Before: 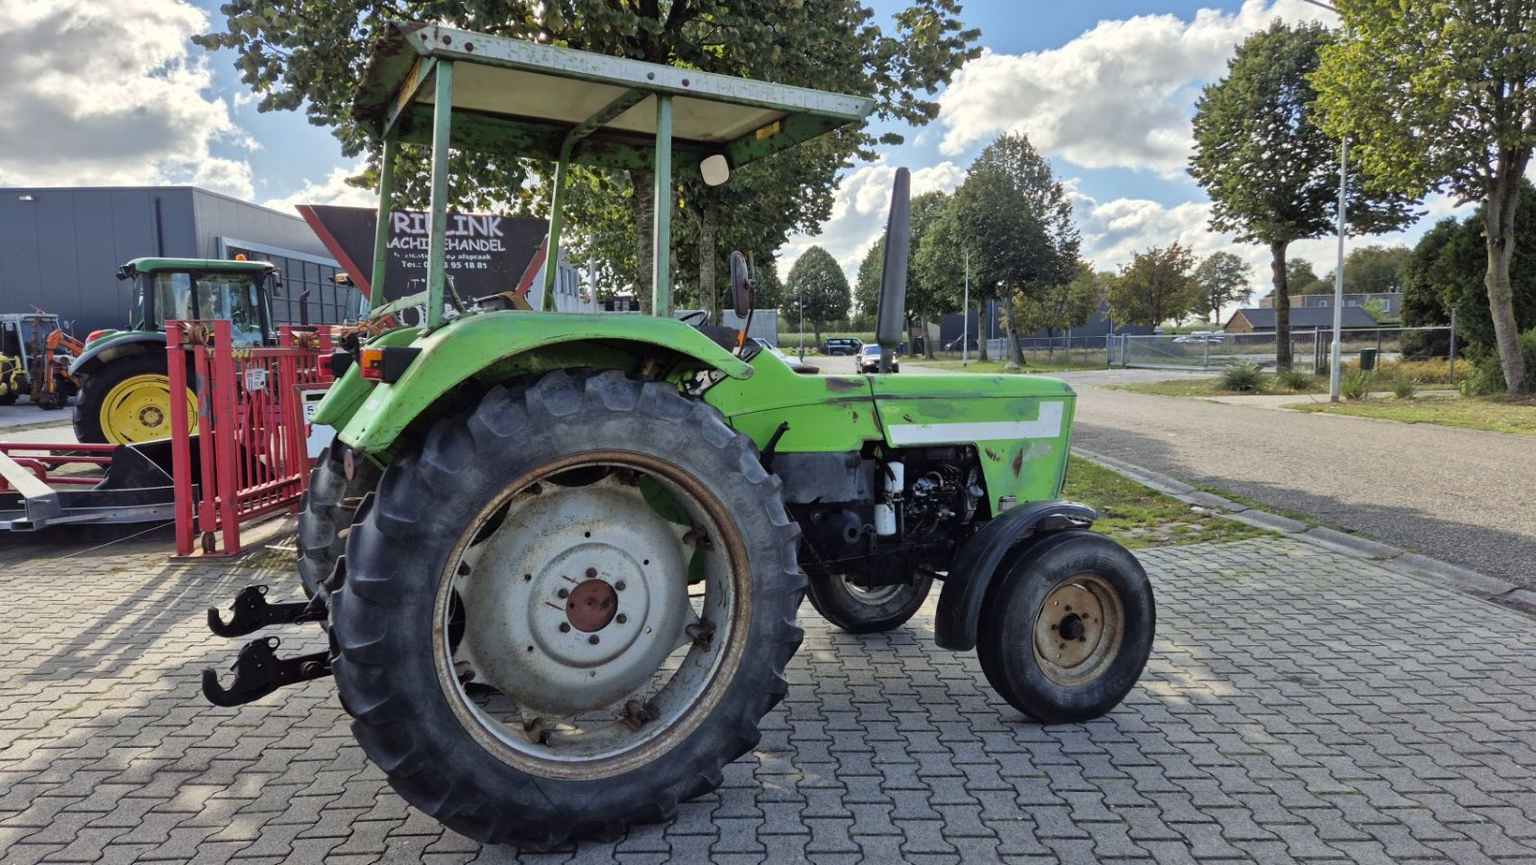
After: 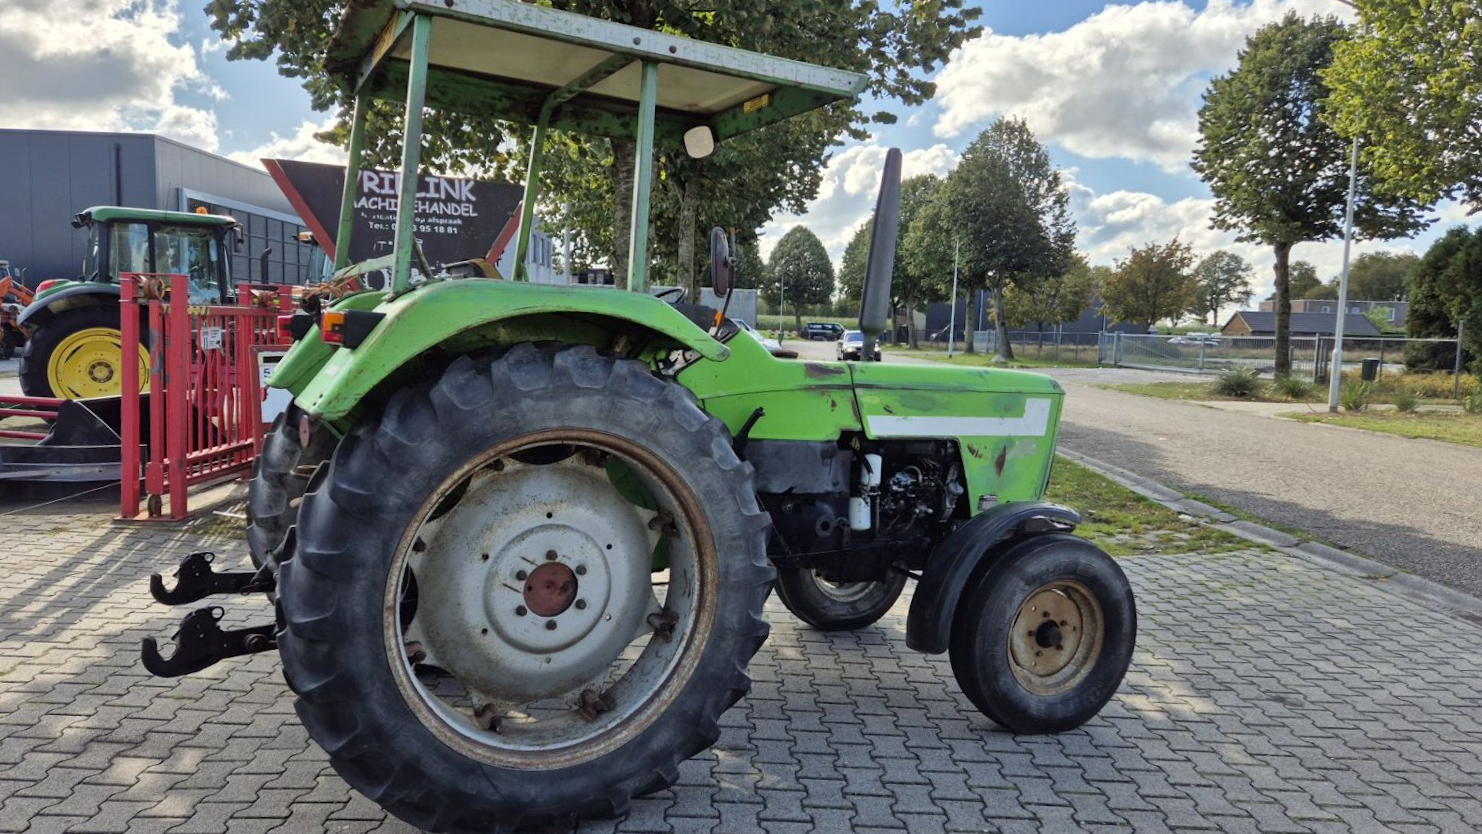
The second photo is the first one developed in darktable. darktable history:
crop and rotate: angle -2.59°
tone equalizer: edges refinement/feathering 500, mask exposure compensation -1.57 EV, preserve details no
